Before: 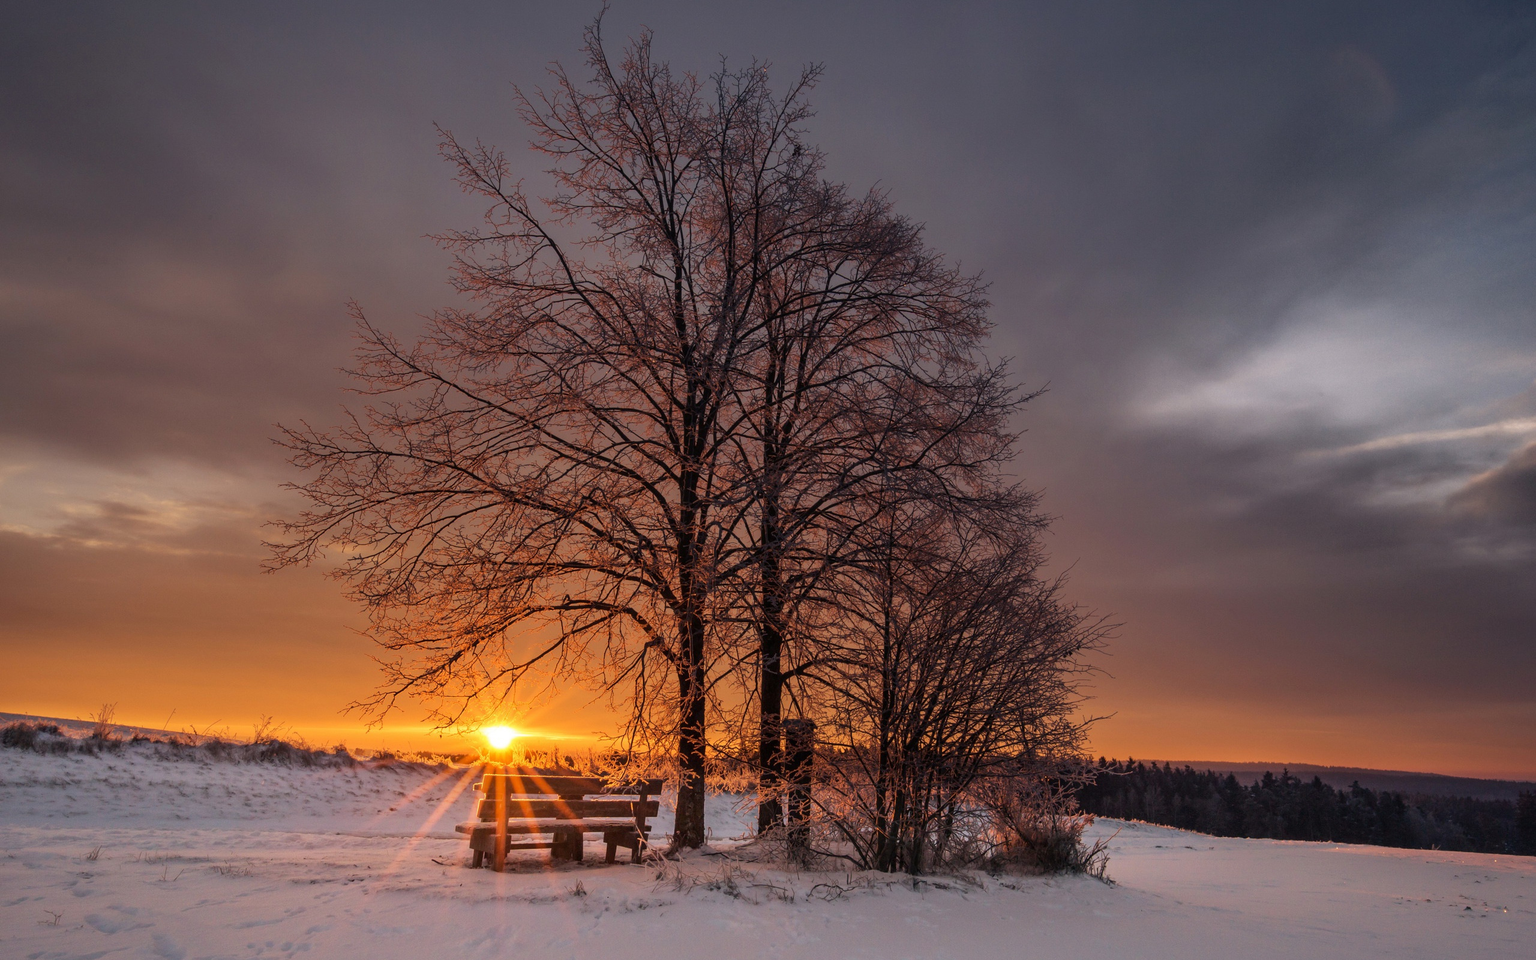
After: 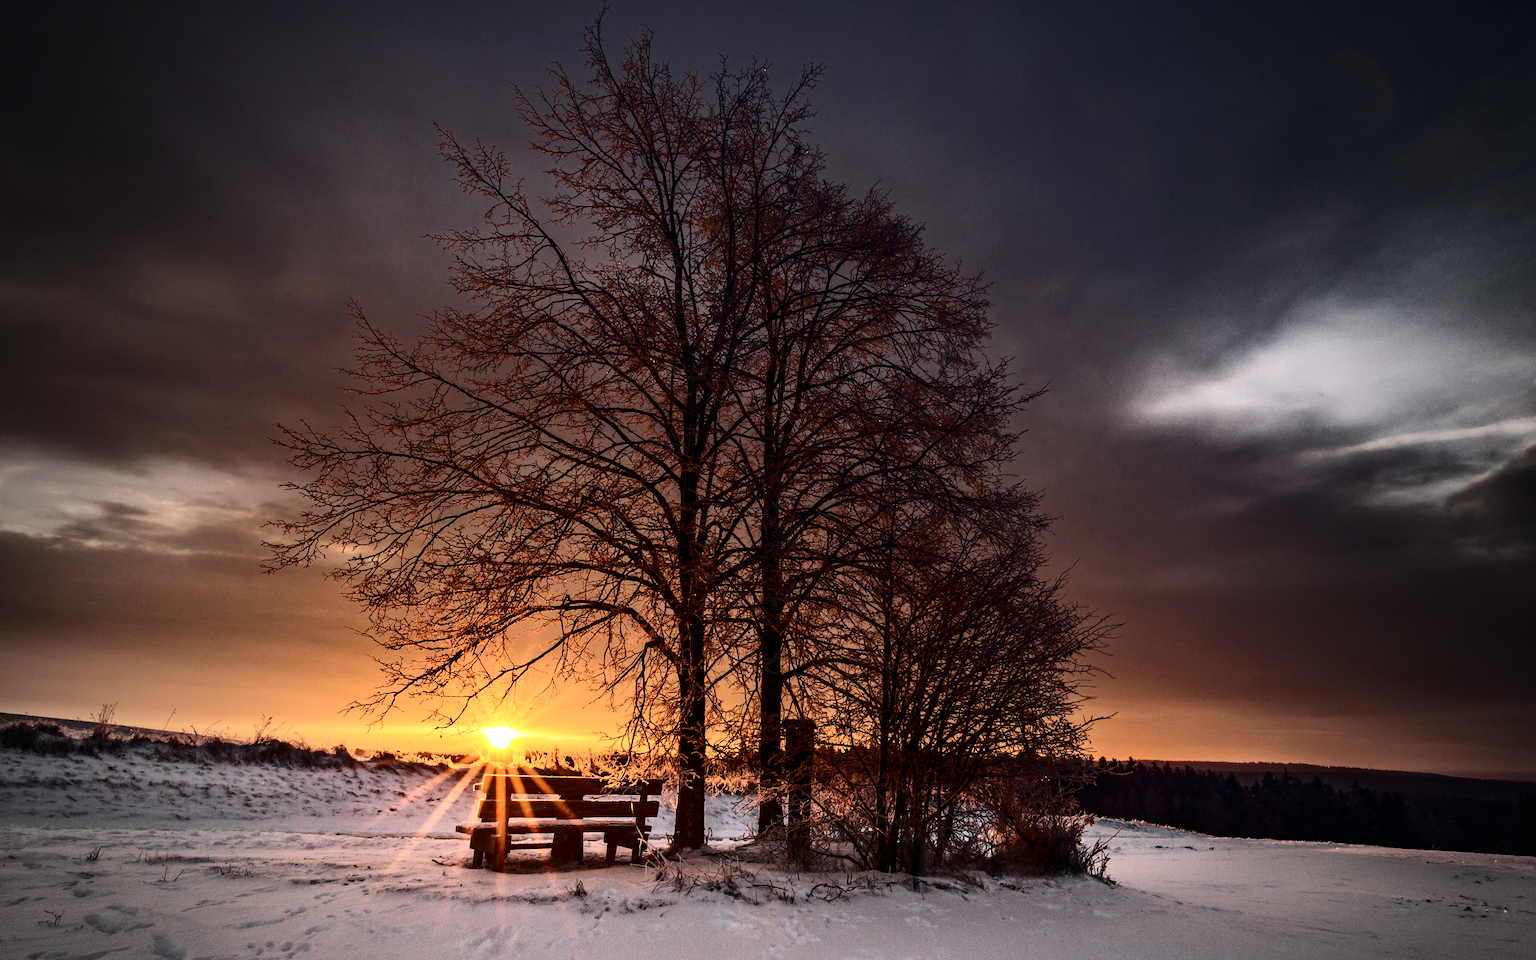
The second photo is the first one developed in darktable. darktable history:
contrast brightness saturation: contrast 0.489, saturation -0.084
haze removal: compatibility mode true, adaptive false
vignetting: fall-off start 65.31%, width/height ratio 0.884
